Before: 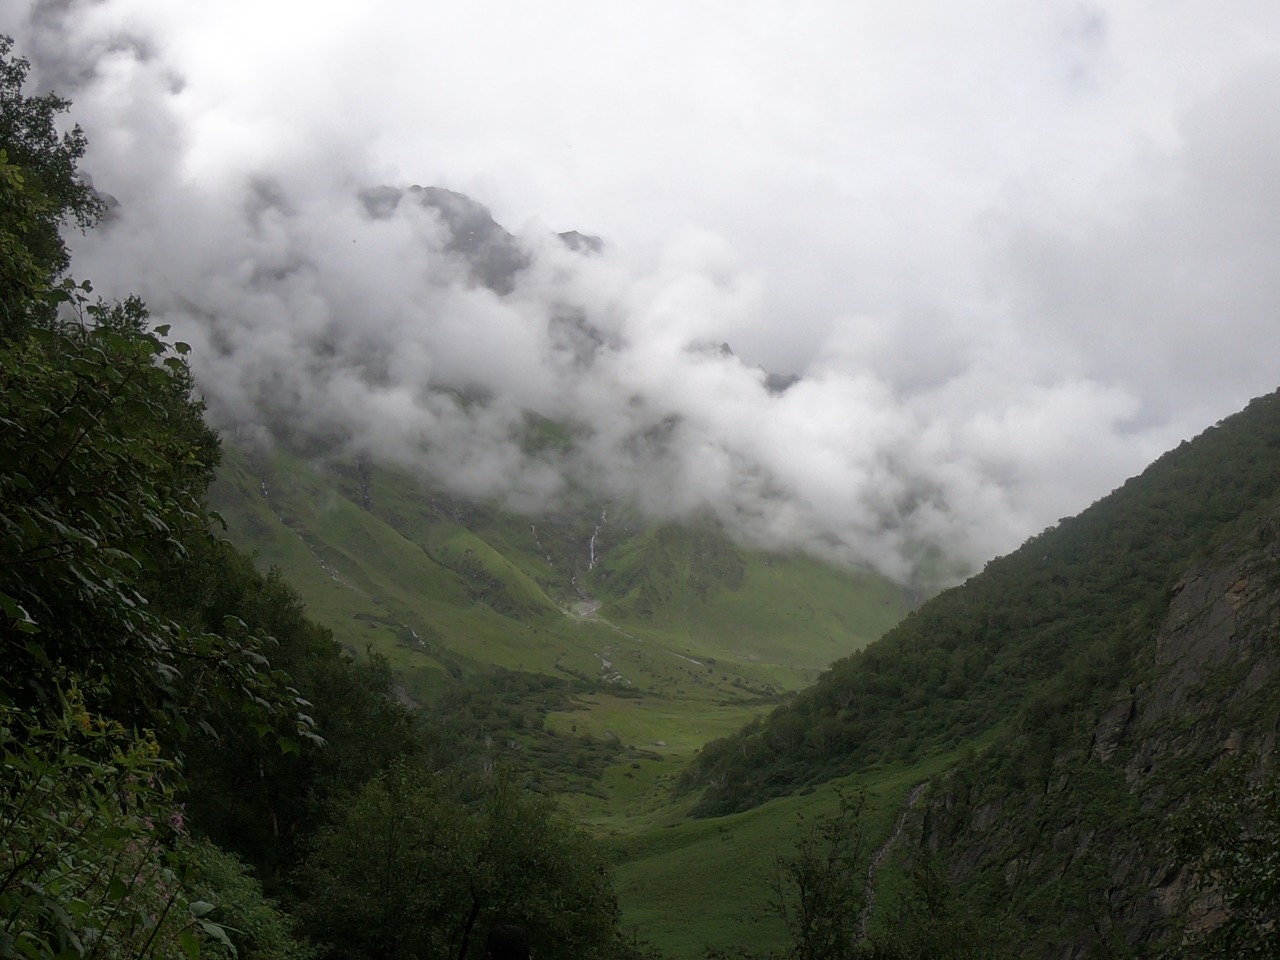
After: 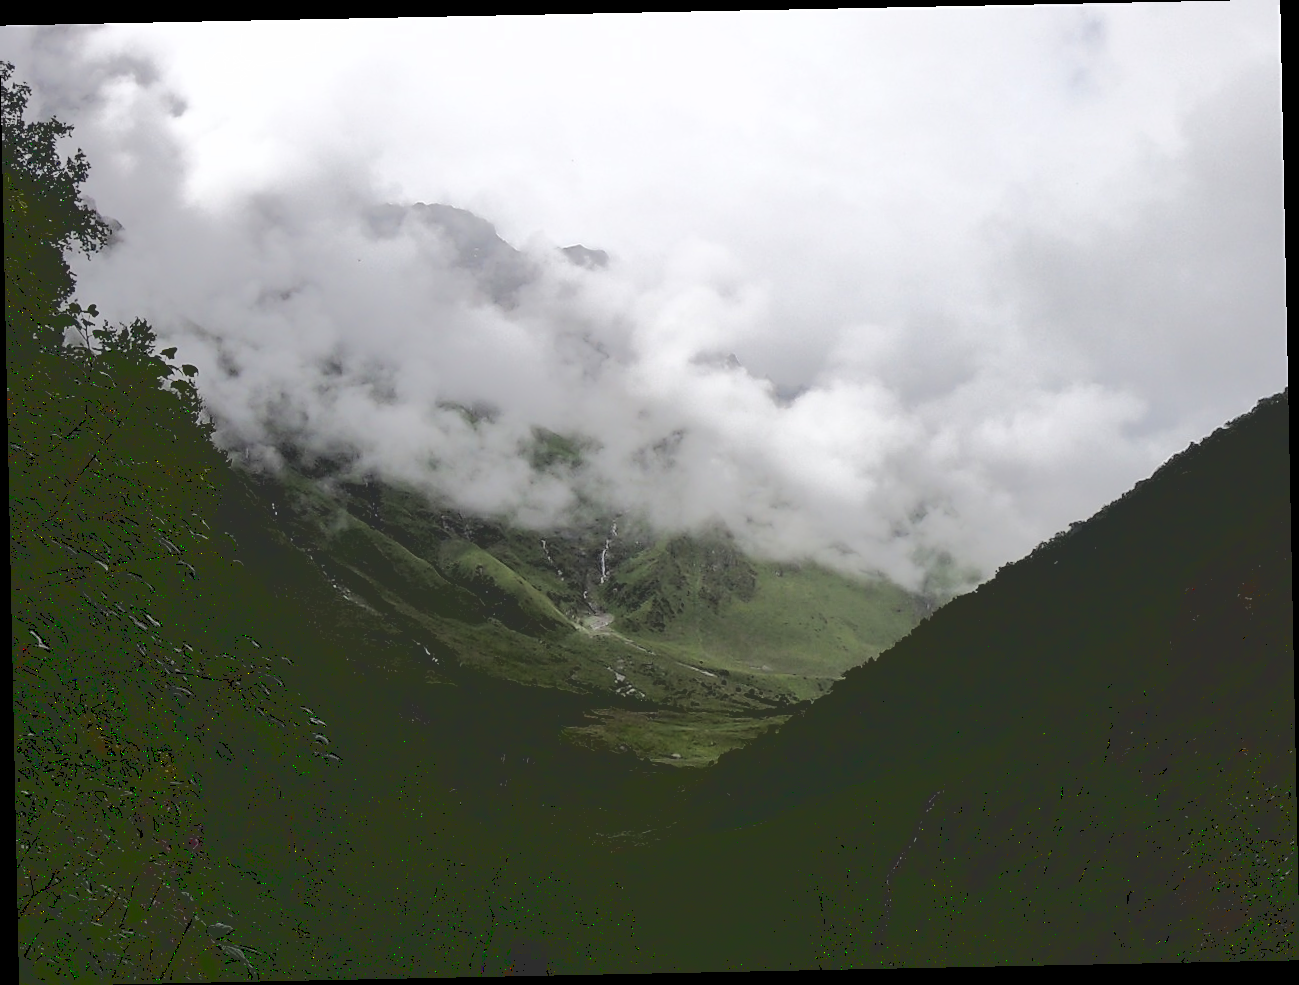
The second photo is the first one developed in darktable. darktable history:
sharpen: radius 1.864, amount 0.398, threshold 1.271
color correction: highlights a* -0.182, highlights b* -0.124
exposure: compensate highlight preservation false
base curve: curves: ch0 [(0.065, 0.026) (0.236, 0.358) (0.53, 0.546) (0.777, 0.841) (0.924, 0.992)], preserve colors average RGB
rotate and perspective: rotation -1.17°, automatic cropping off
